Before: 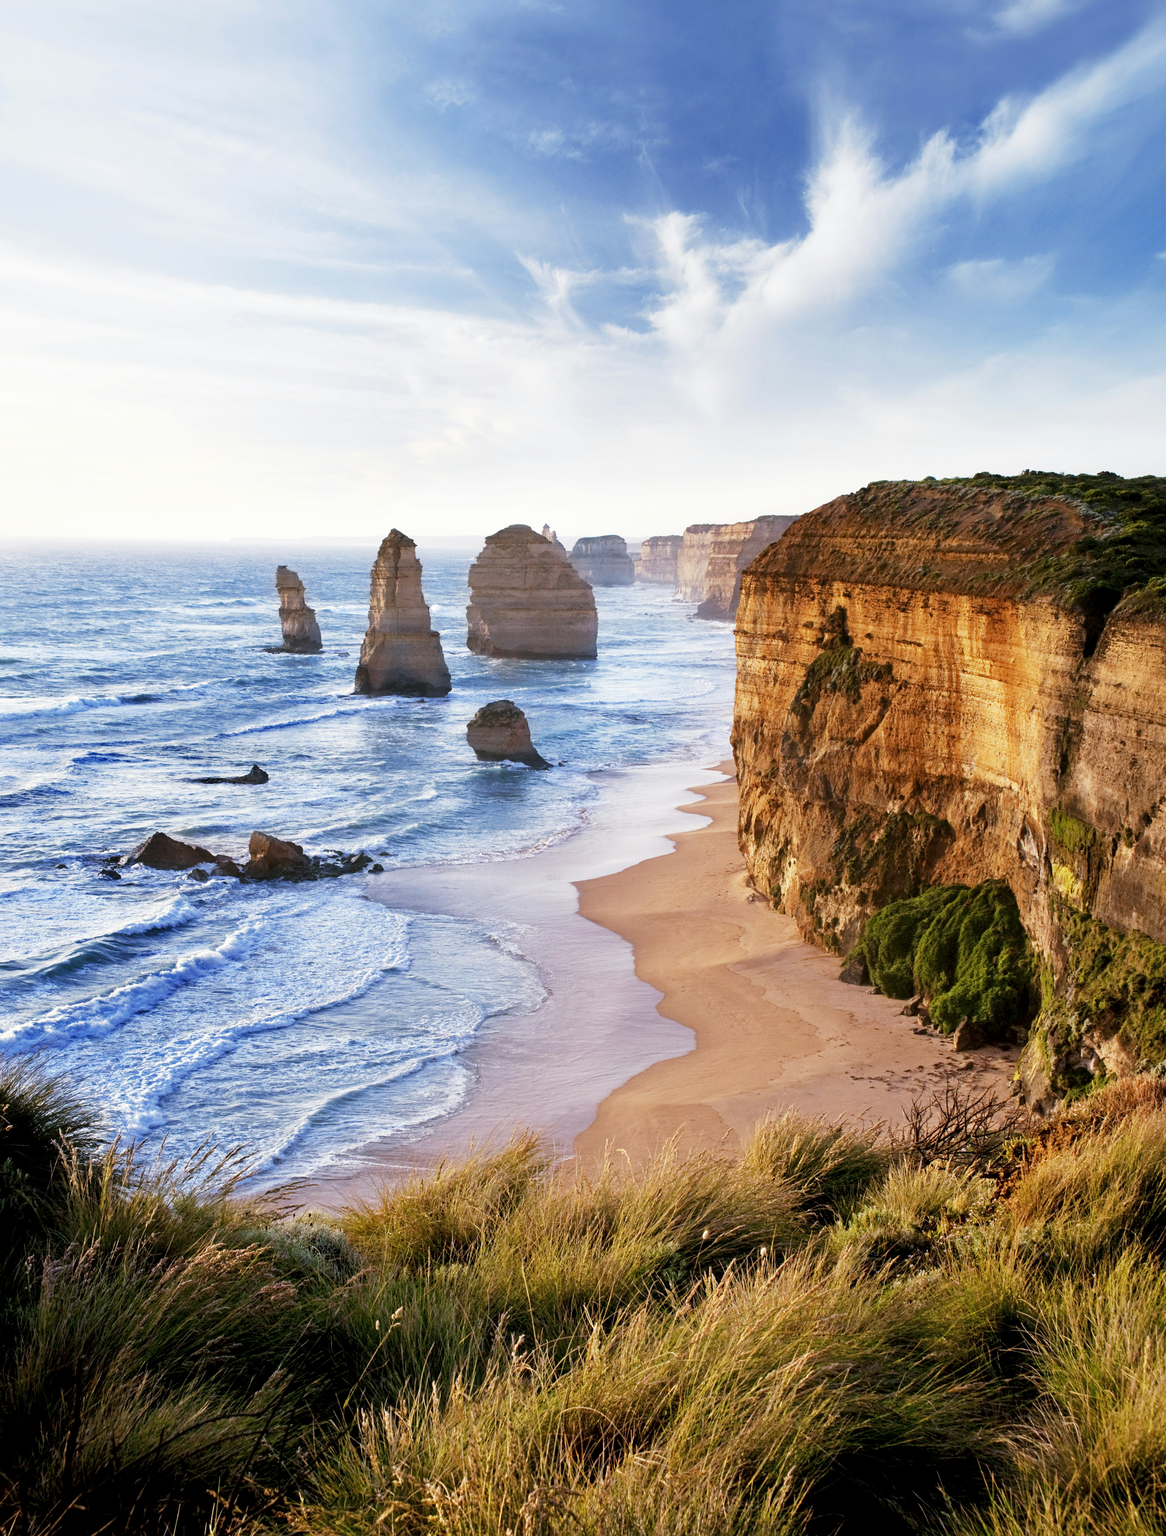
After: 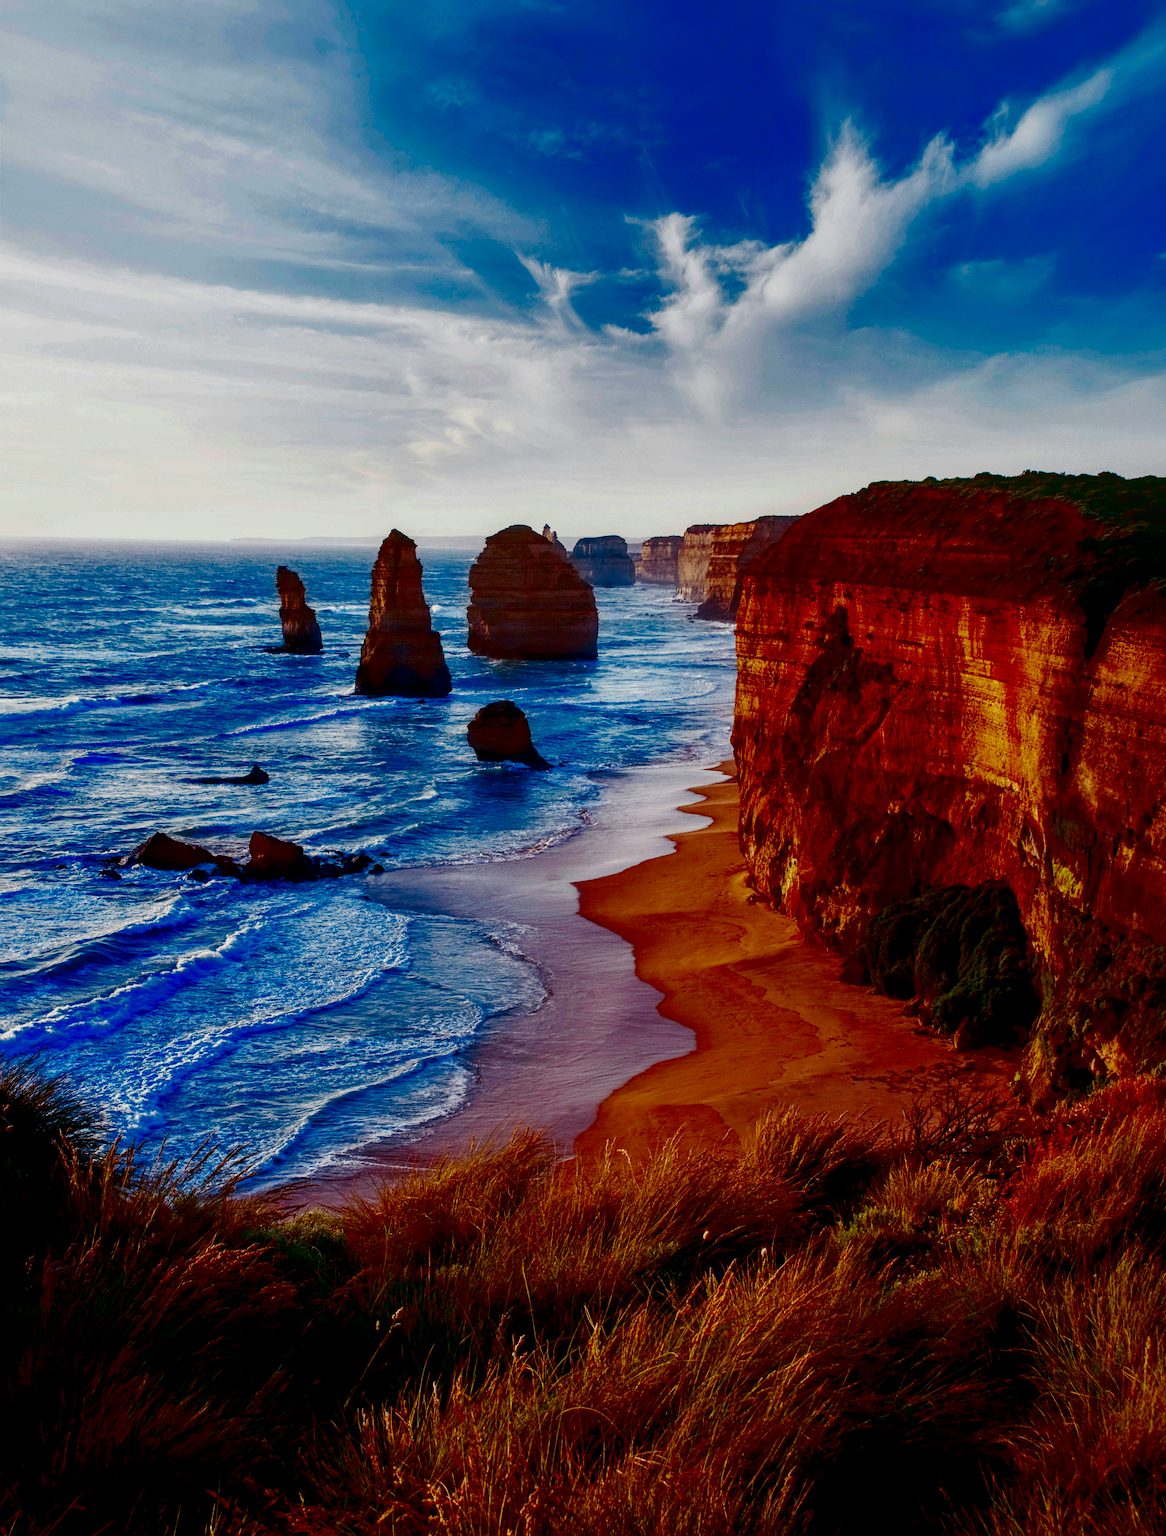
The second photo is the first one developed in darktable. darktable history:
local contrast: detail 130%
exposure: exposure -0.153 EV, compensate highlight preservation false
contrast brightness saturation: brightness -0.999, saturation 0.989
